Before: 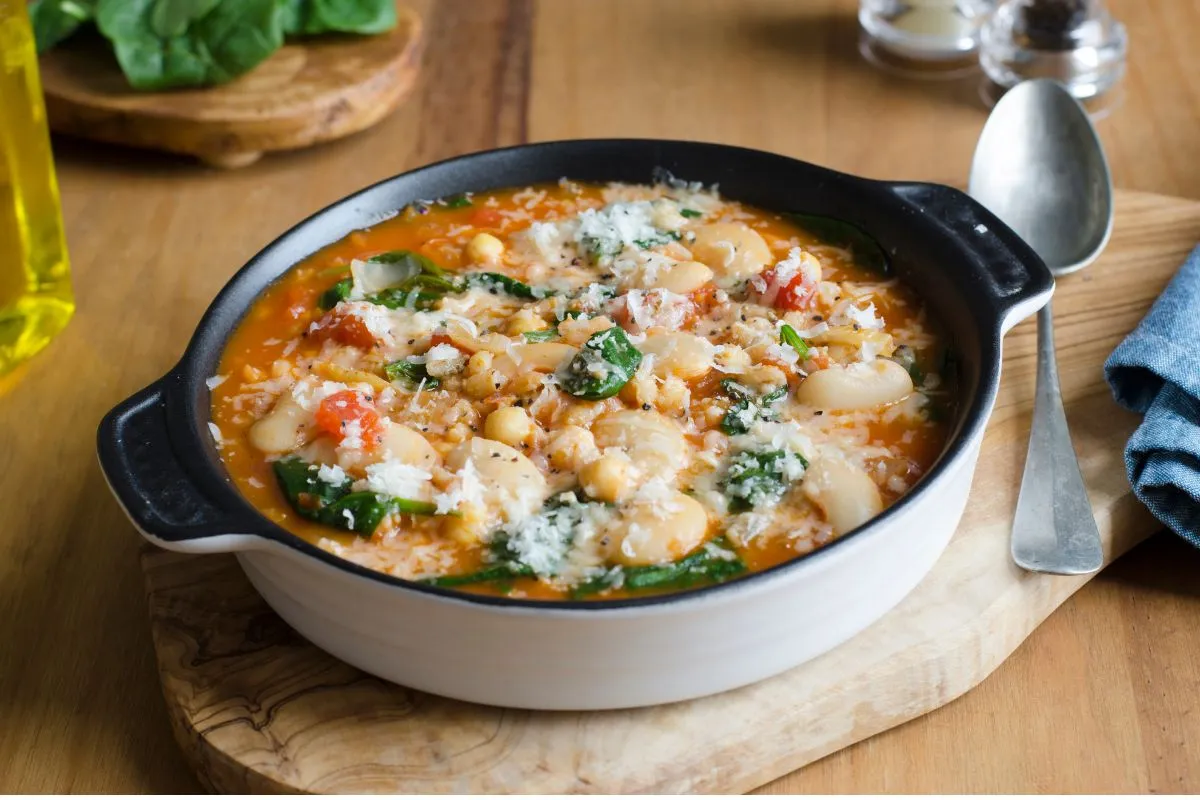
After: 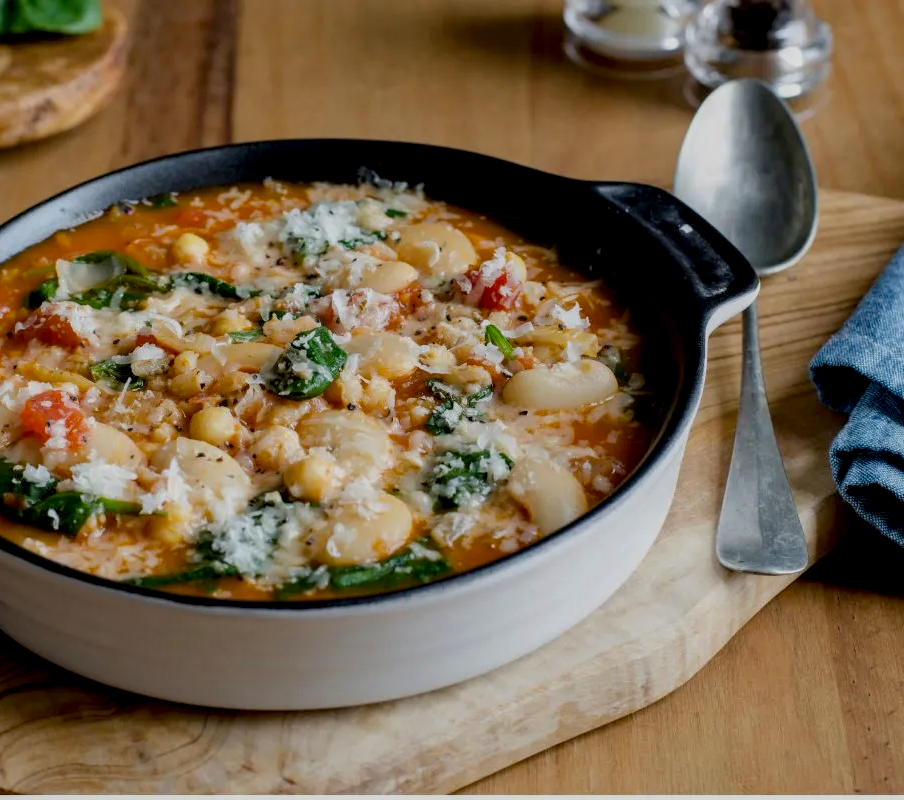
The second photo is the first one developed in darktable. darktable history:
haze removal: compatibility mode true, adaptive false
exposure: black level correction 0.009, exposure -0.637 EV, compensate highlight preservation false
local contrast: detail 130%
crop and rotate: left 24.6%
